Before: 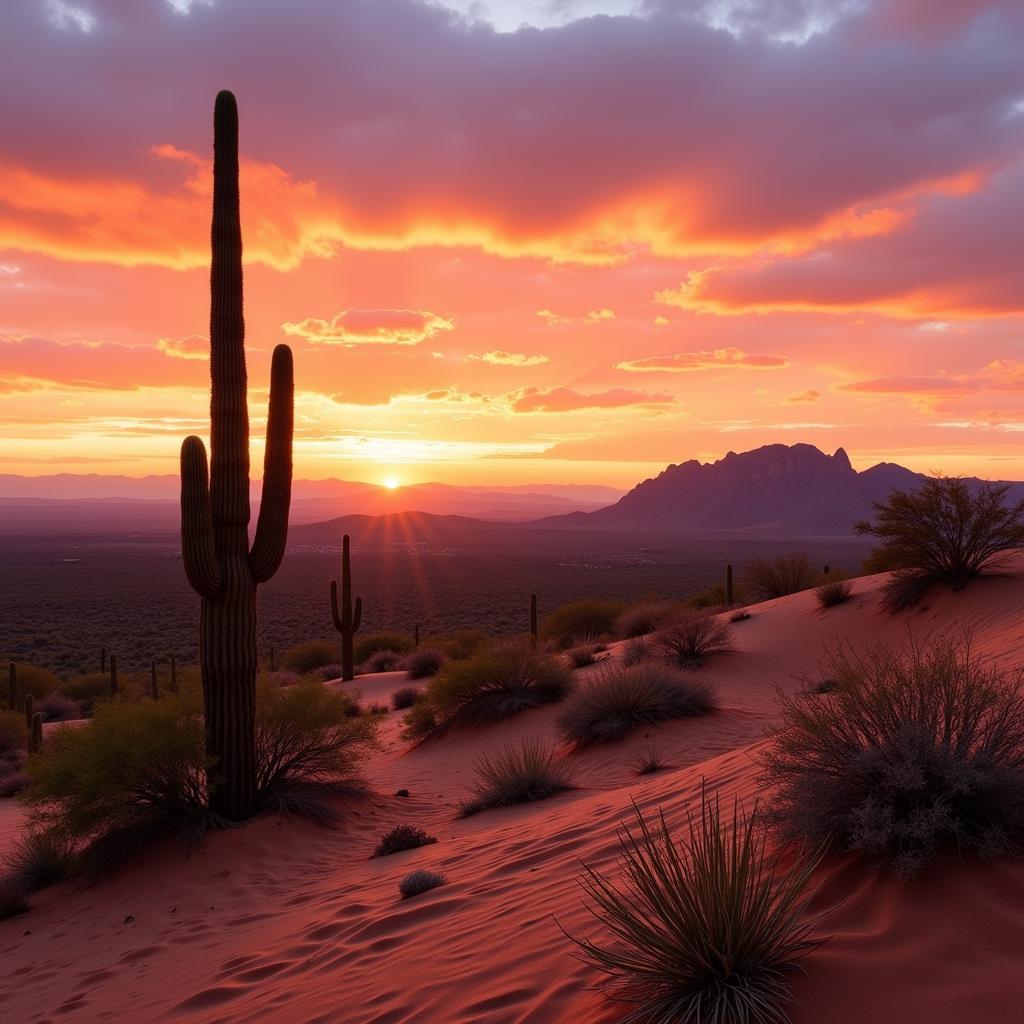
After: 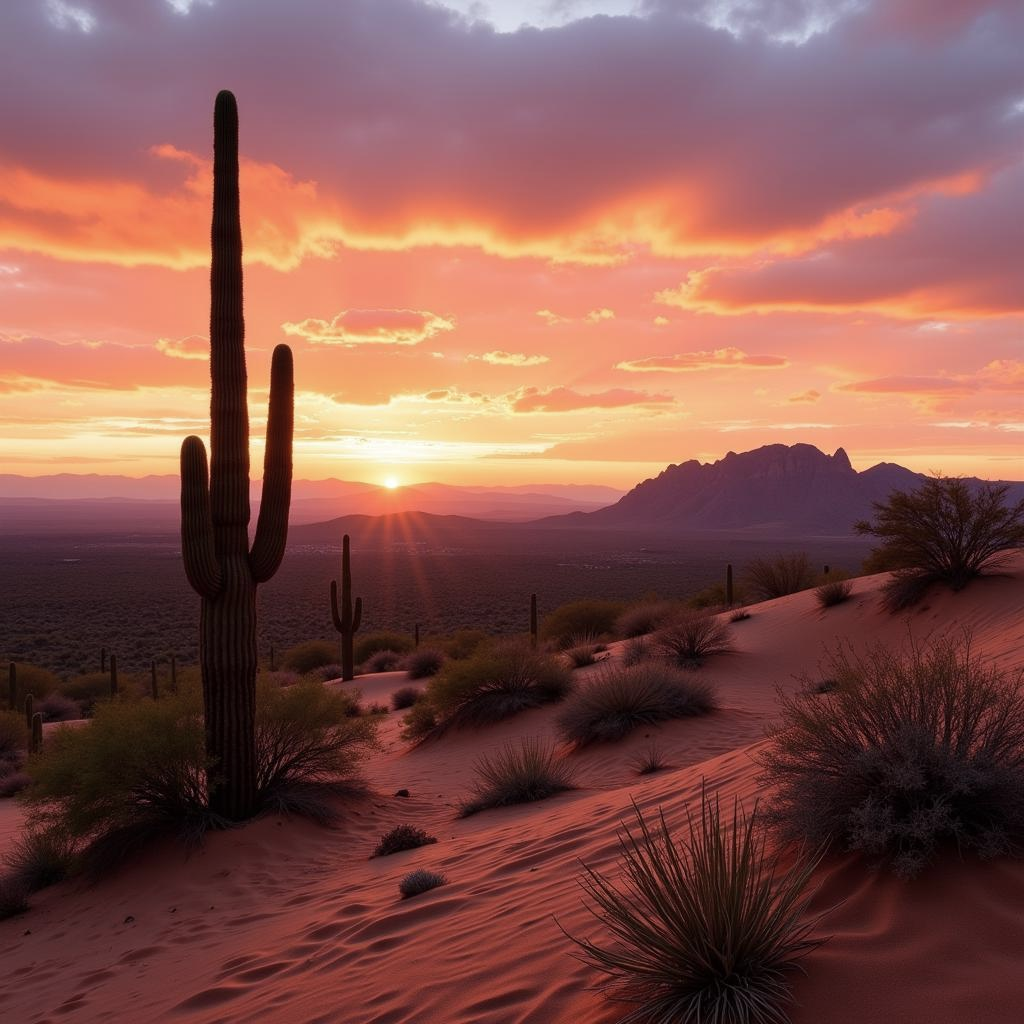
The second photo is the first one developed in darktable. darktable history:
color zones: curves: ch0 [(0, 0.5) (0.143, 0.5) (0.286, 0.5) (0.429, 0.504) (0.571, 0.5) (0.714, 0.509) (0.857, 0.5) (1, 0.5)]; ch1 [(0, 0.425) (0.143, 0.425) (0.286, 0.375) (0.429, 0.405) (0.571, 0.5) (0.714, 0.47) (0.857, 0.425) (1, 0.435)]; ch2 [(0, 0.5) (0.143, 0.5) (0.286, 0.5) (0.429, 0.517) (0.571, 0.5) (0.714, 0.51) (0.857, 0.5) (1, 0.5)]
